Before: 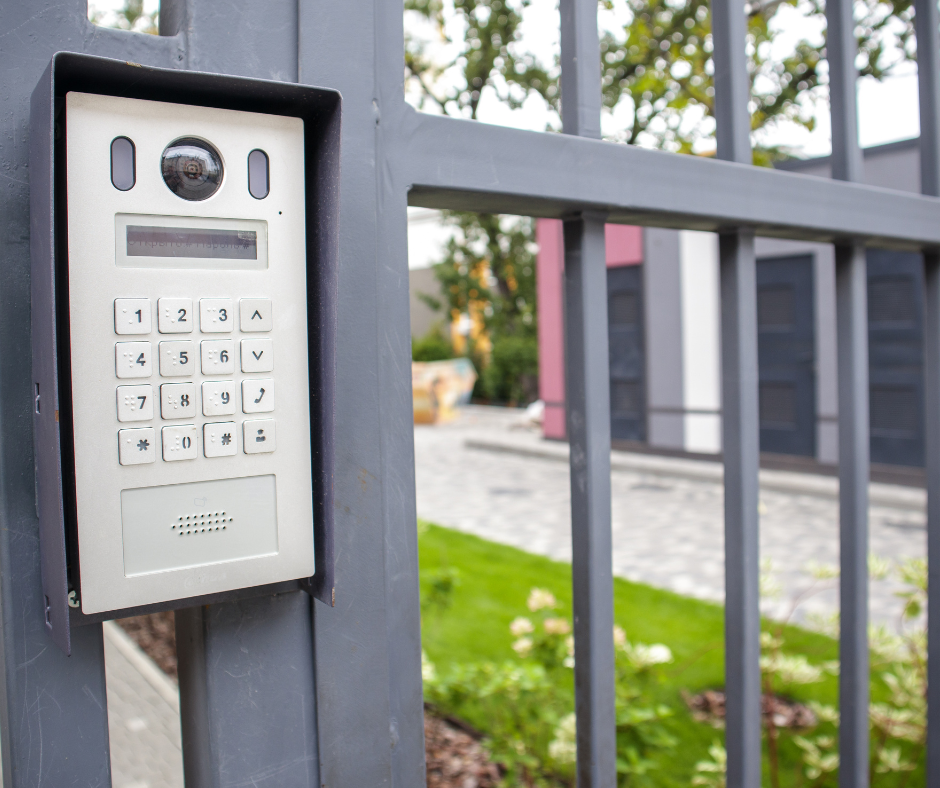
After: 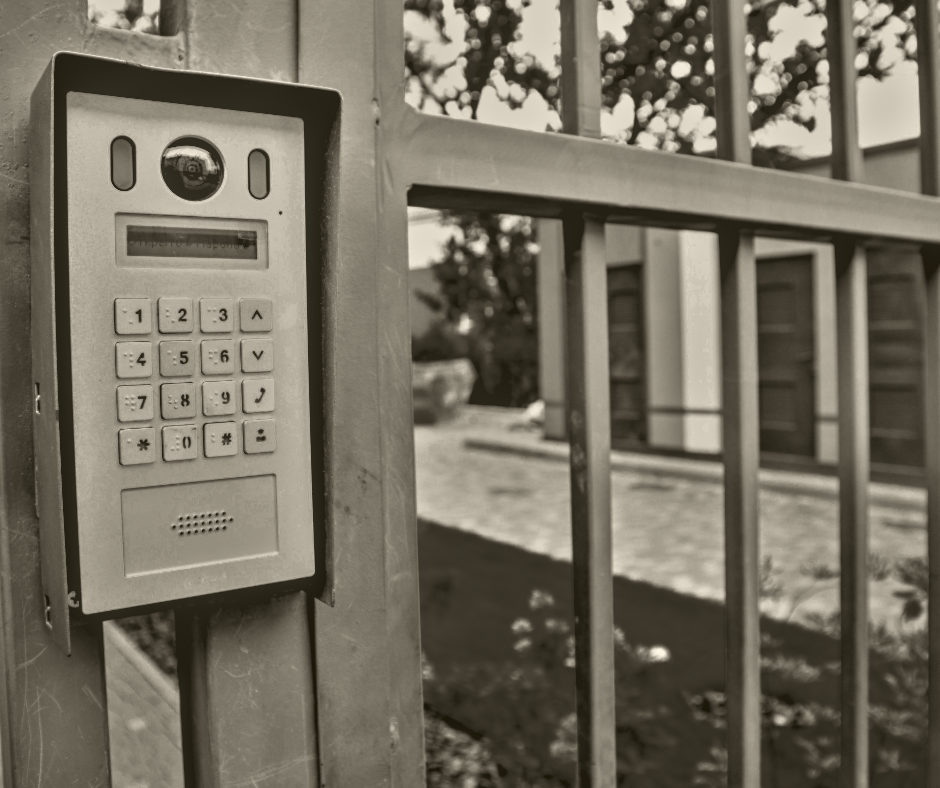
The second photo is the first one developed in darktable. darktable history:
local contrast: detail 130%
color balance rgb: linear chroma grading › global chroma 15%, perceptual saturation grading › global saturation 30%
color zones: curves: ch0 [(0.287, 0.048) (0.493, 0.484) (0.737, 0.816)]; ch1 [(0, 0) (0.143, 0) (0.286, 0) (0.429, 0) (0.571, 0) (0.714, 0) (0.857, 0)]
contrast equalizer: octaves 7, y [[0.48, 0.654, 0.731, 0.706, 0.772, 0.382], [0.55 ×6], [0 ×6], [0 ×6], [0 ×6]] | blend: blend mode normal, opacity 100%; mask: uniform (no mask)
colorize: hue 41.44°, saturation 22%, source mix 60%, lightness 10.61%
